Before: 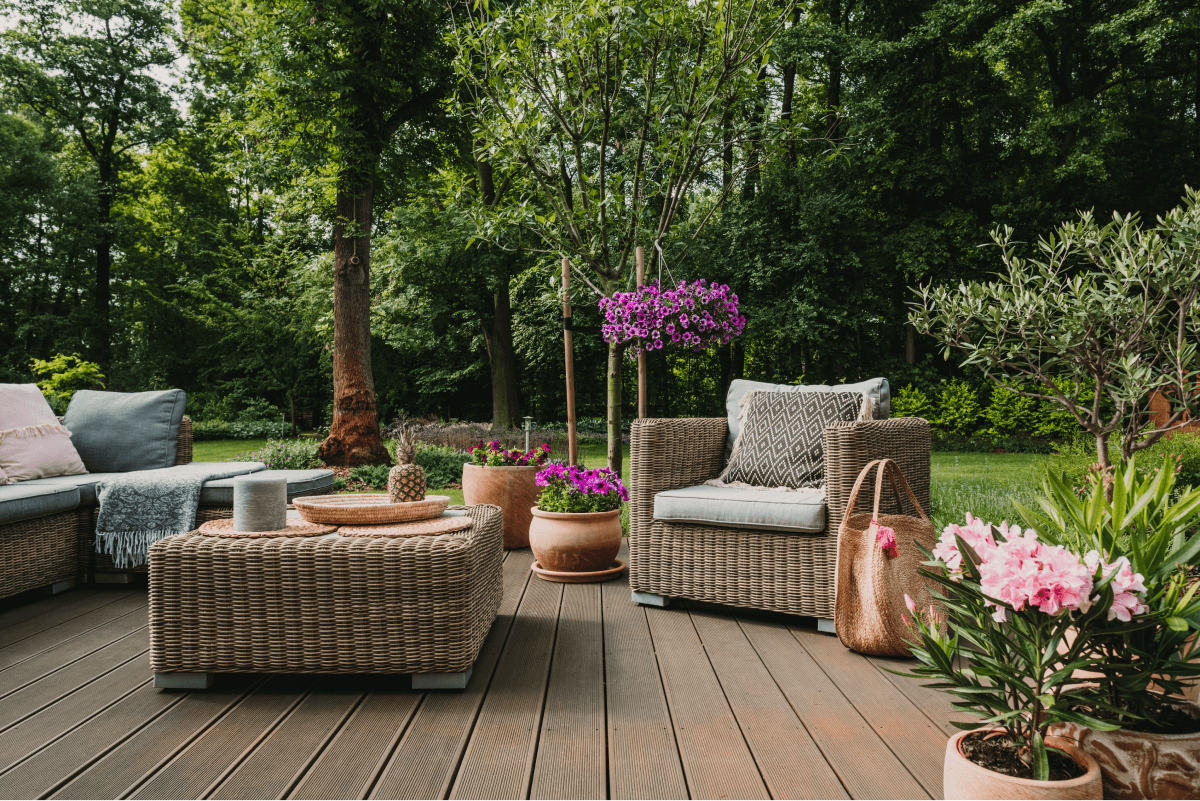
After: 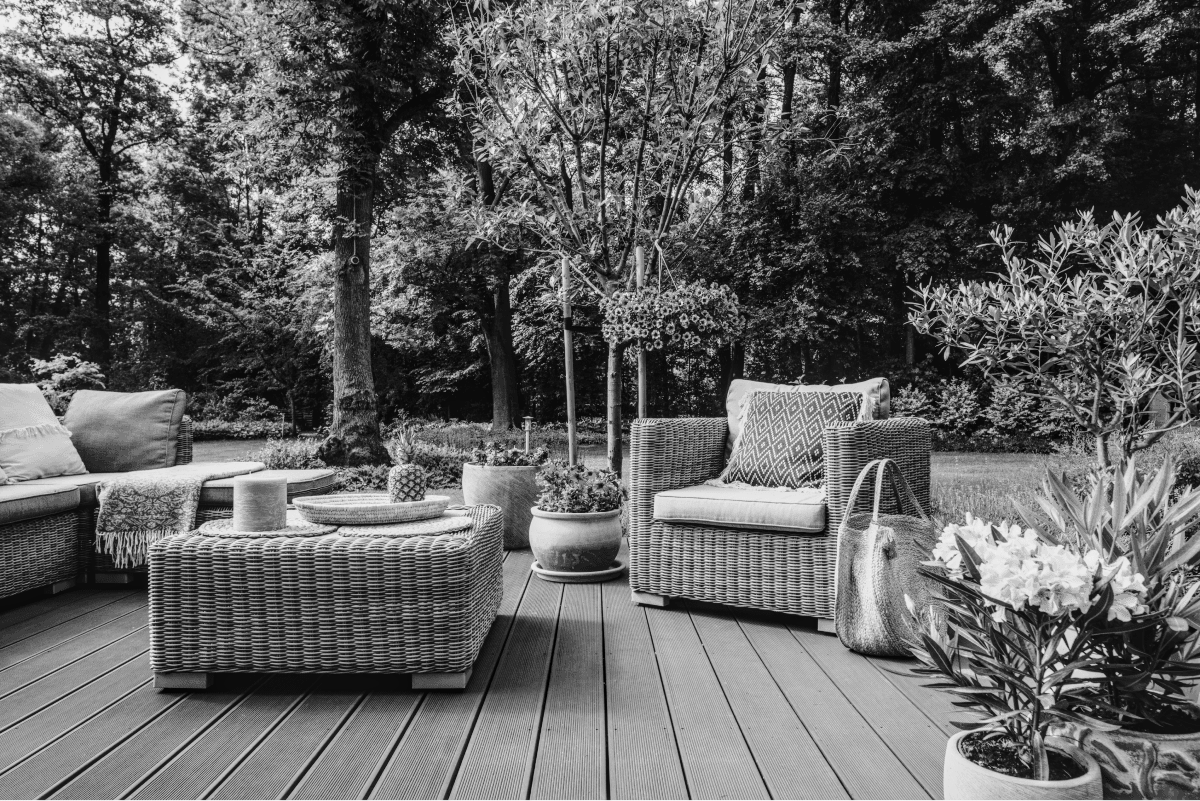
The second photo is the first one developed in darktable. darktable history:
tone curve: curves: ch0 [(0, 0.015) (0.084, 0.074) (0.162, 0.165) (0.304, 0.382) (0.466, 0.576) (0.654, 0.741) (0.848, 0.906) (0.984, 0.963)]; ch1 [(0, 0) (0.34, 0.235) (0.46, 0.46) (0.515, 0.502) (0.553, 0.567) (0.764, 0.815) (1, 1)]; ch2 [(0, 0) (0.44, 0.458) (0.479, 0.492) (0.524, 0.507) (0.547, 0.579) (0.673, 0.712) (1, 1)], color space Lab, independent channels, preserve colors none
monochrome: a 16.01, b -2.65, highlights 0.52
local contrast: on, module defaults
